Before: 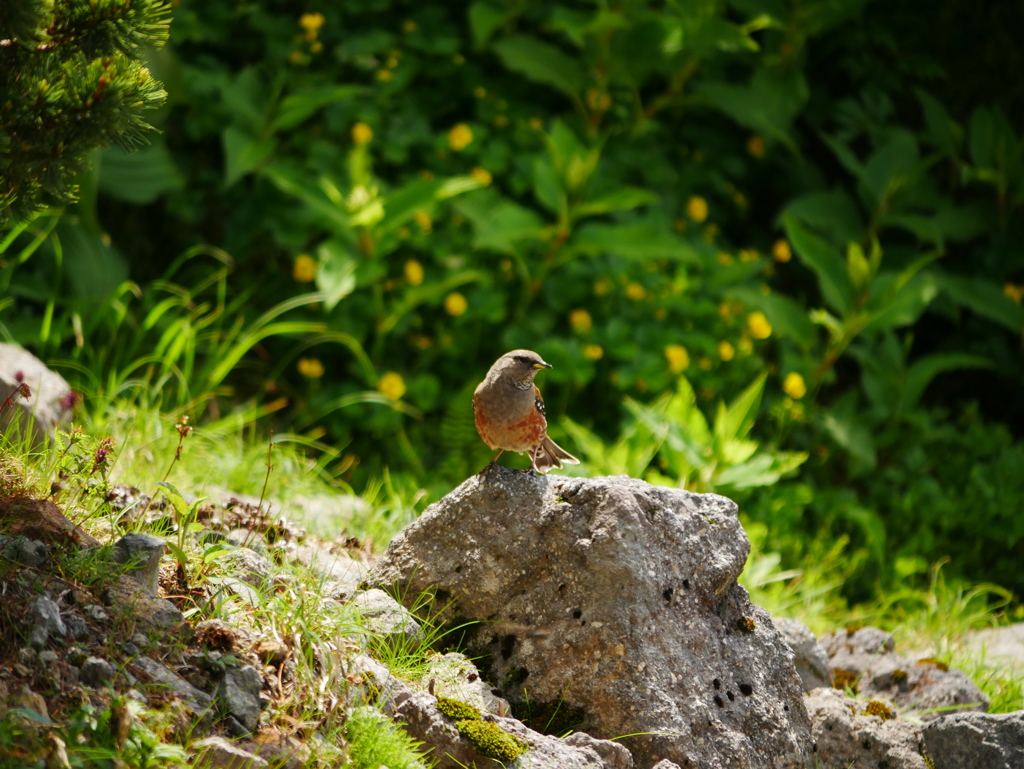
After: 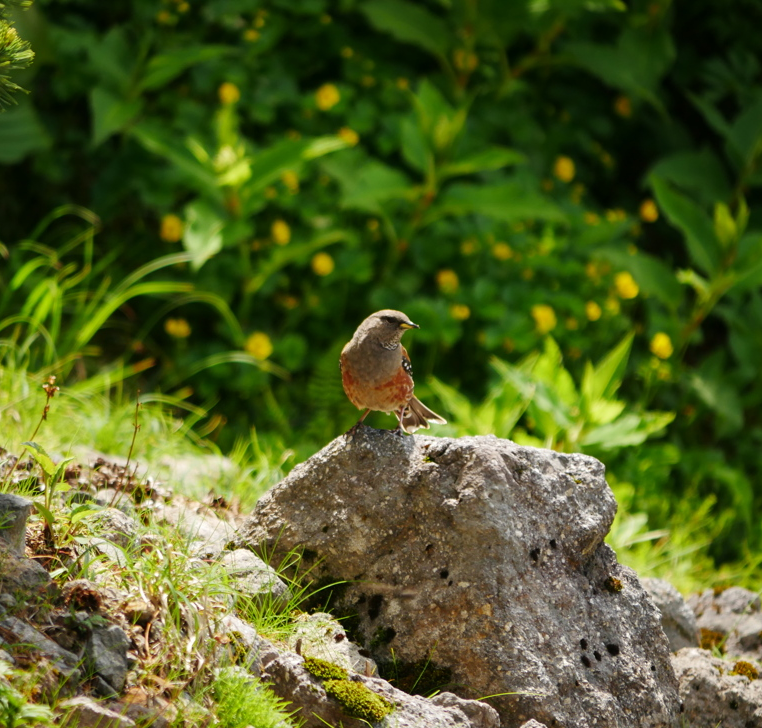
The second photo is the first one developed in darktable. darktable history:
crop and rotate: left 13.017%, top 5.305%, right 12.526%
